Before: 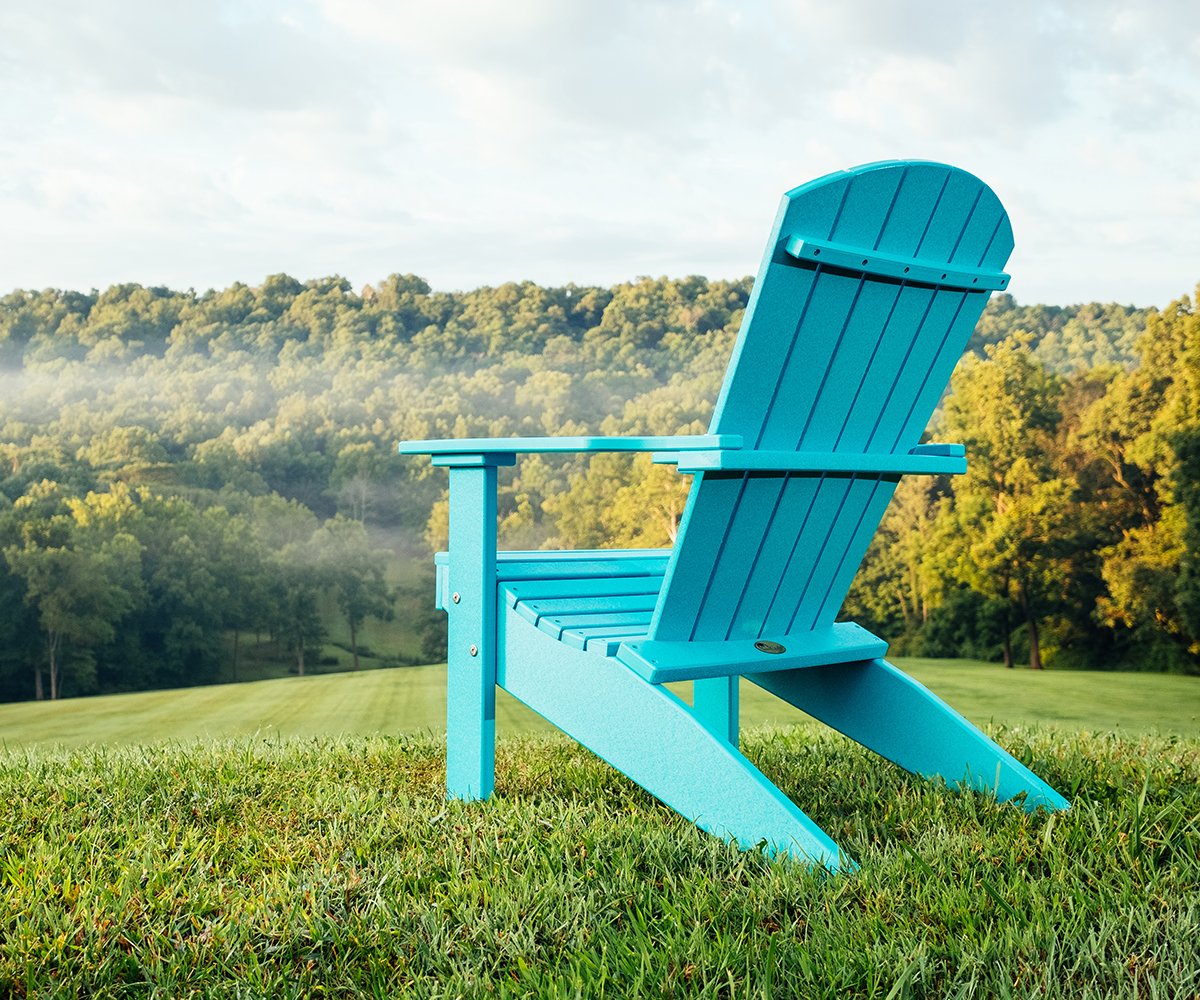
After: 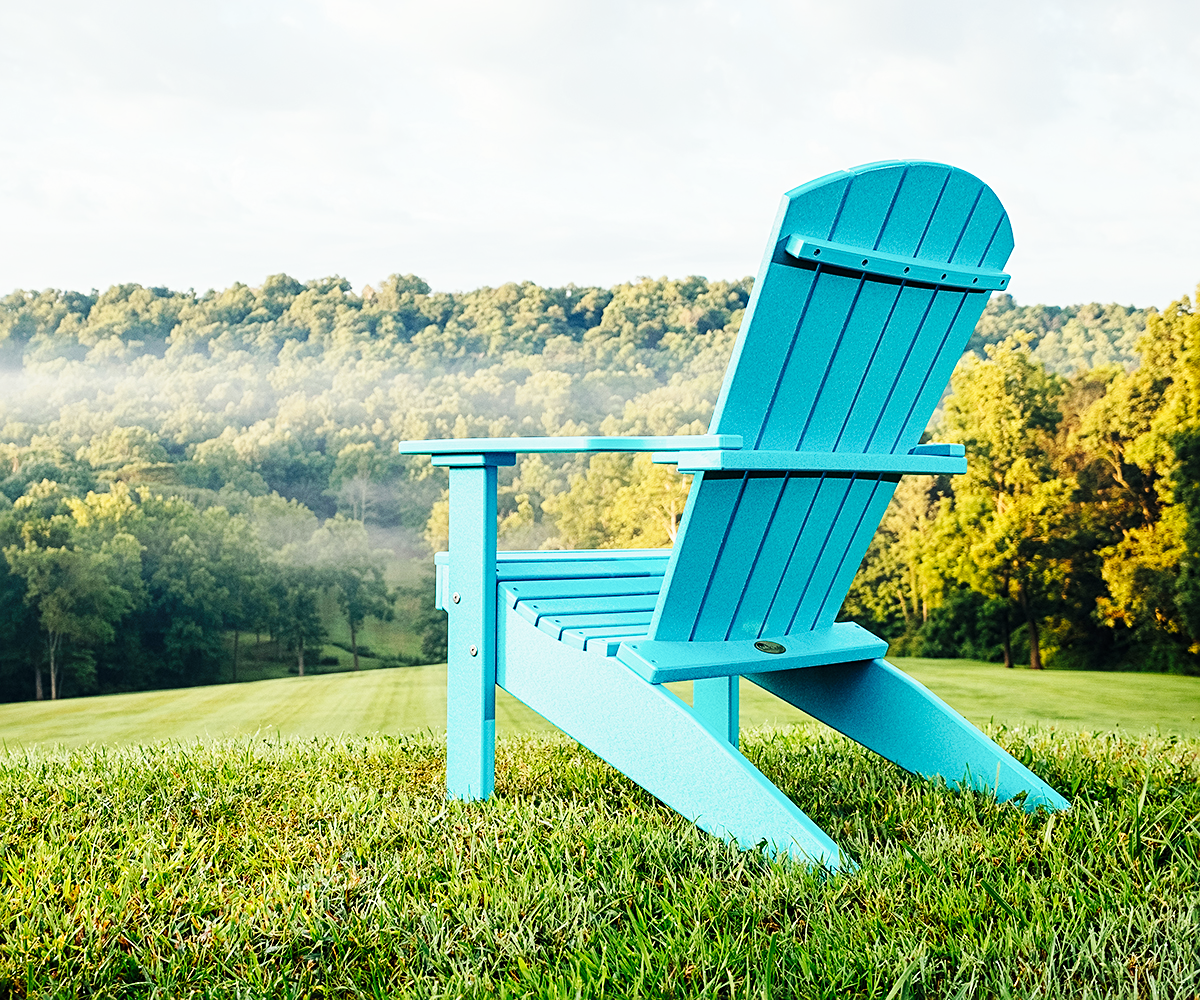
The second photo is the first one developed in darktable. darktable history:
base curve: curves: ch0 [(0, 0) (0.032, 0.025) (0.121, 0.166) (0.206, 0.329) (0.605, 0.79) (1, 1)], preserve colors none
sharpen: radius 2.167, amount 0.381, threshold 0
